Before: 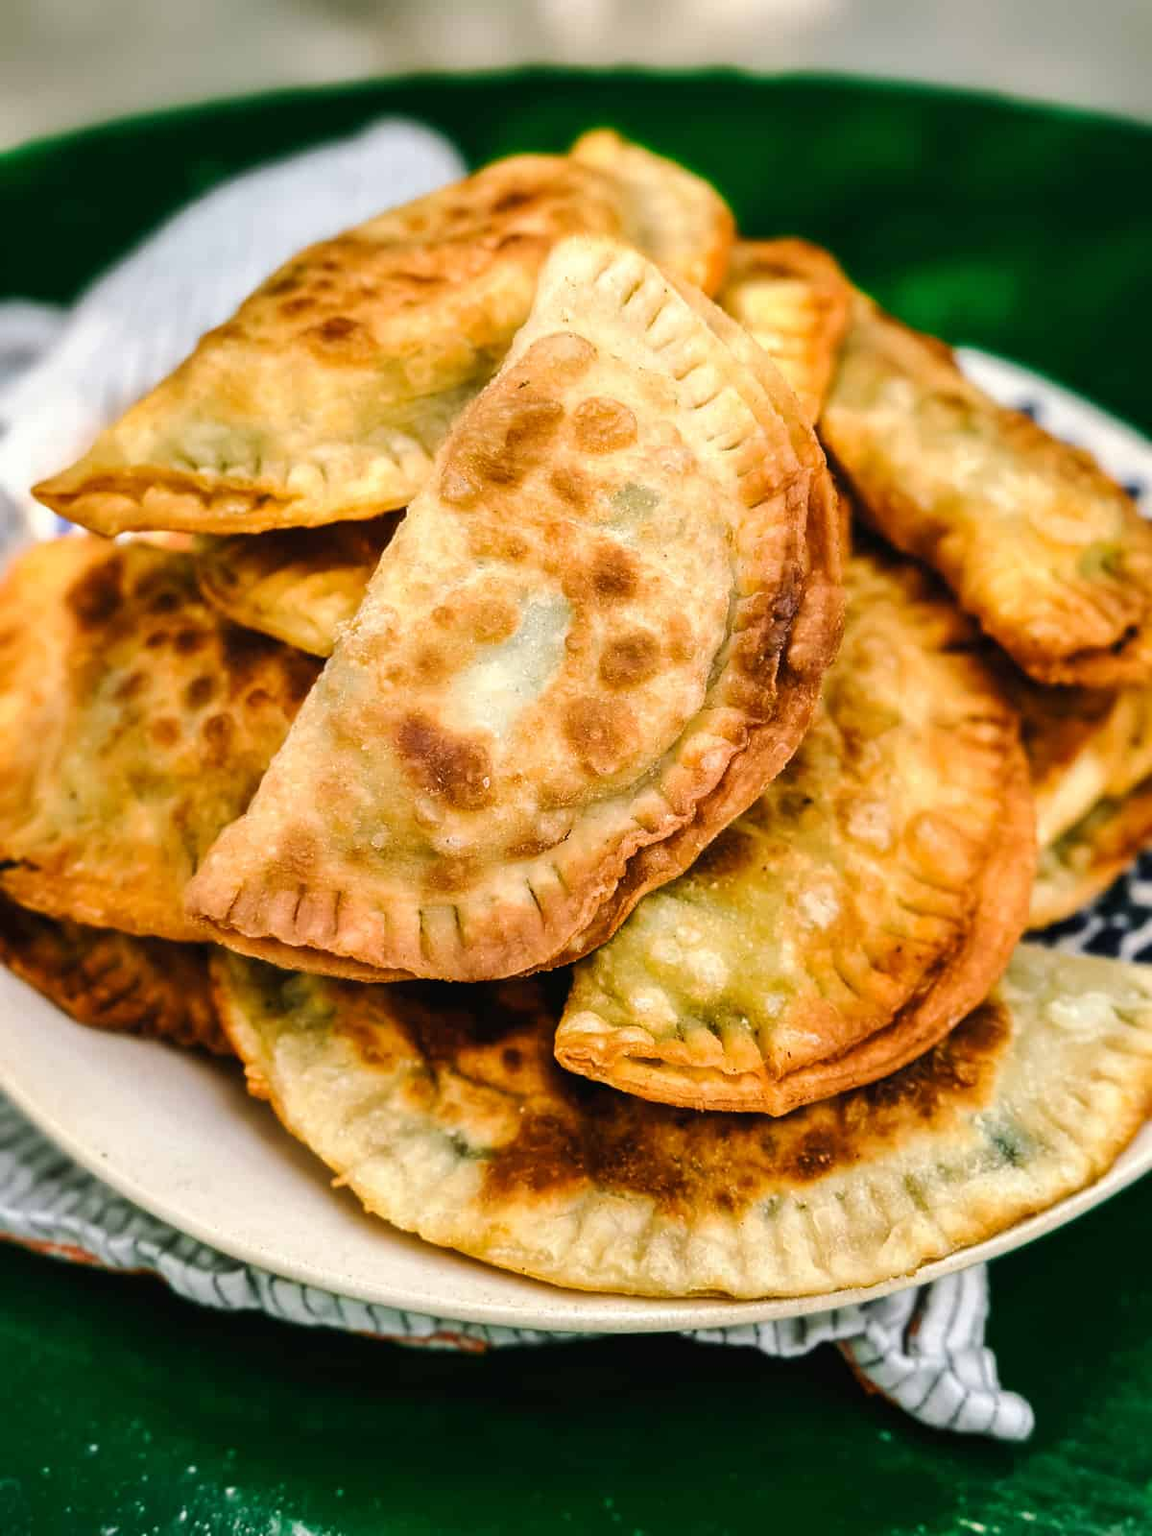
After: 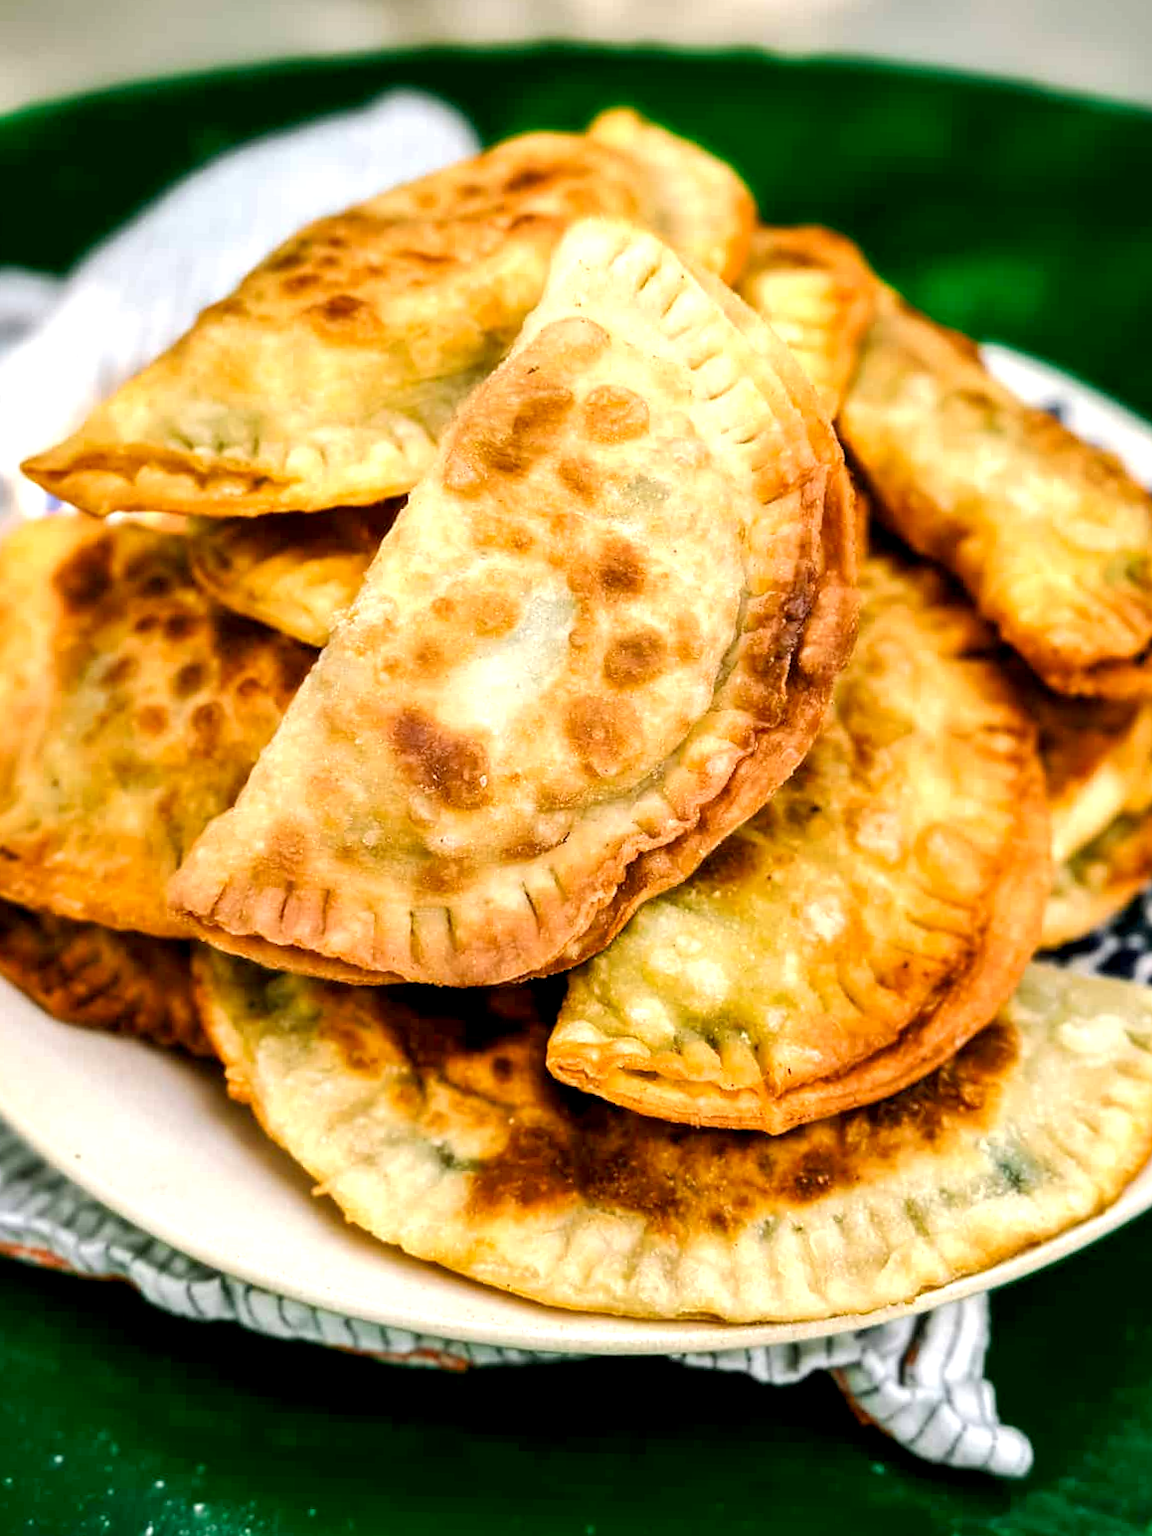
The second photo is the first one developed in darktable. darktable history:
crop and rotate: angle -1.53°
exposure: black level correction 0.005, exposure 0.41 EV, compensate exposure bias true, compensate highlight preservation false
